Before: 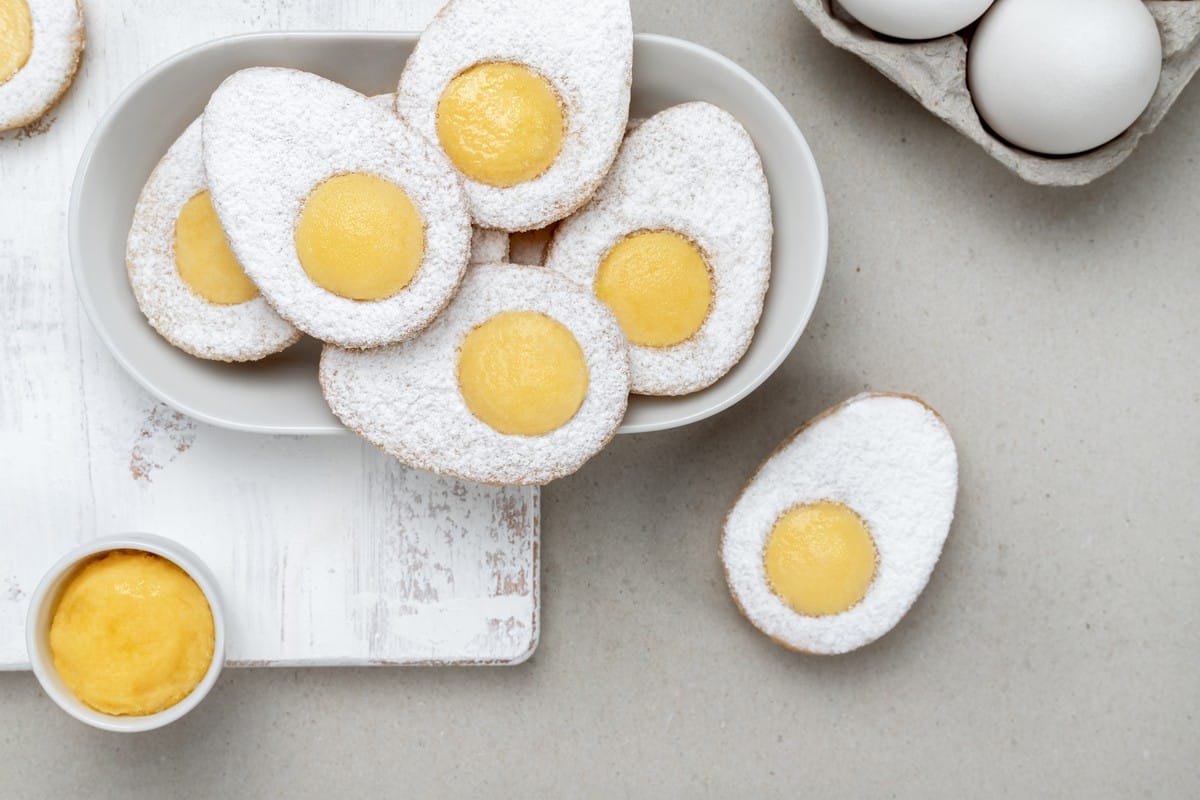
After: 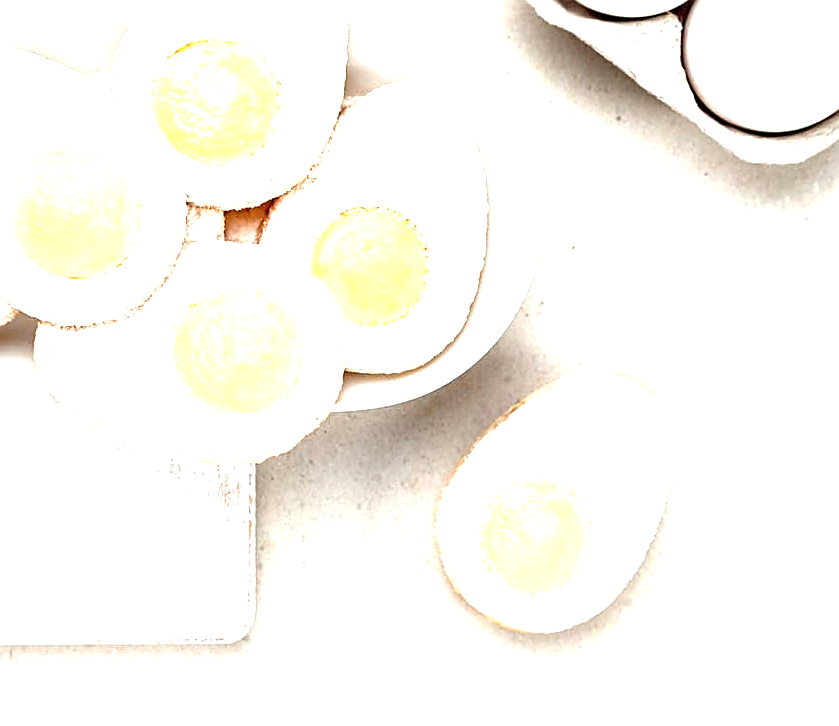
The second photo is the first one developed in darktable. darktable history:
exposure: exposure 2.262 EV, compensate highlight preservation false
sharpen: on, module defaults
crop and rotate: left 23.759%, top 2.852%, right 6.263%, bottom 6.285%
